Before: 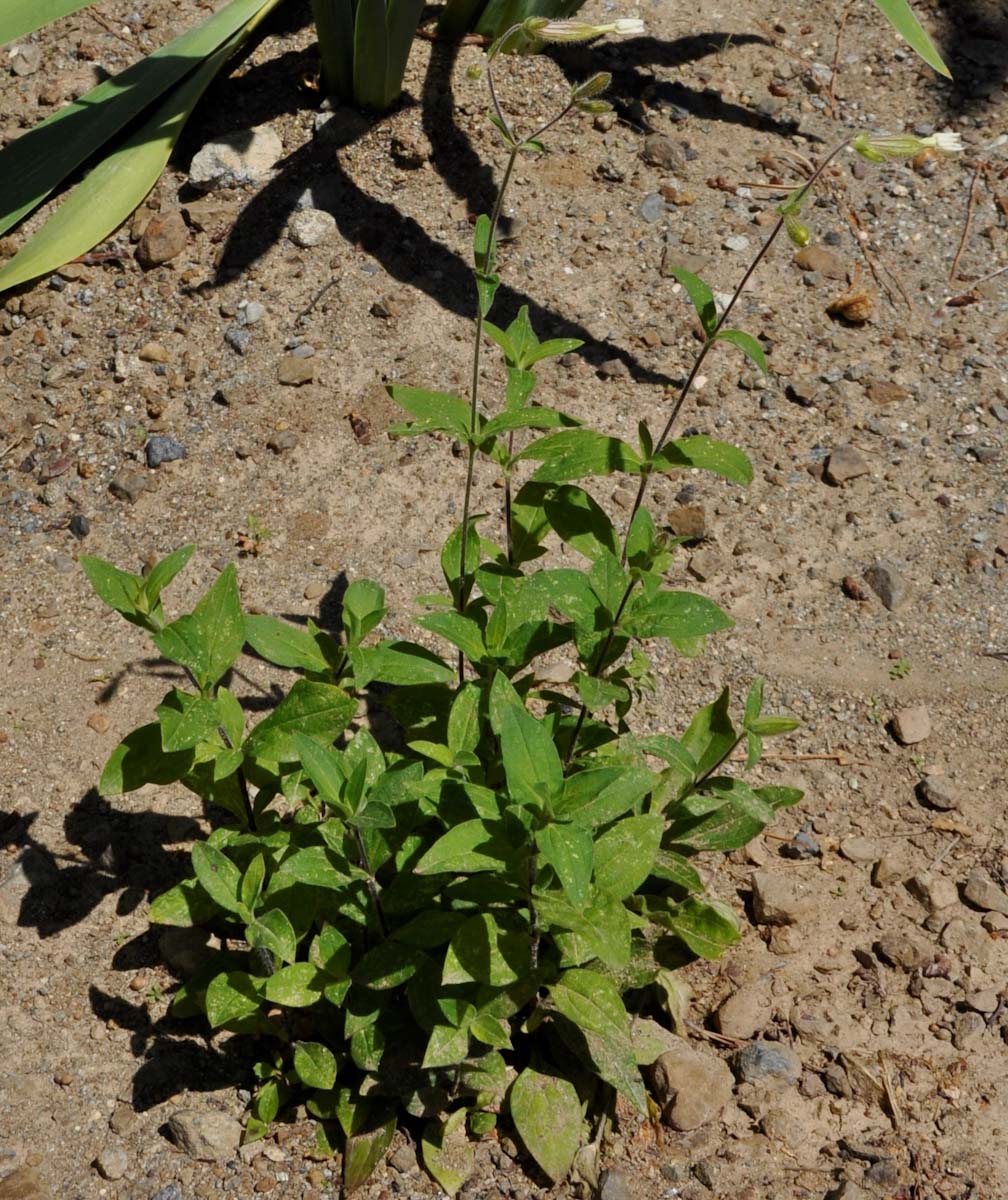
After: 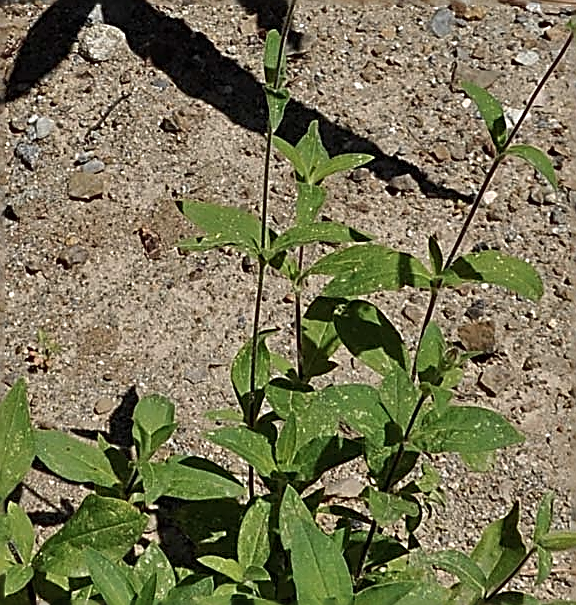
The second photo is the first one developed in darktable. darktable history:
sharpen: amount 1.861
crop: left 20.932%, top 15.471%, right 21.848%, bottom 34.081%
contrast brightness saturation: saturation -0.17
